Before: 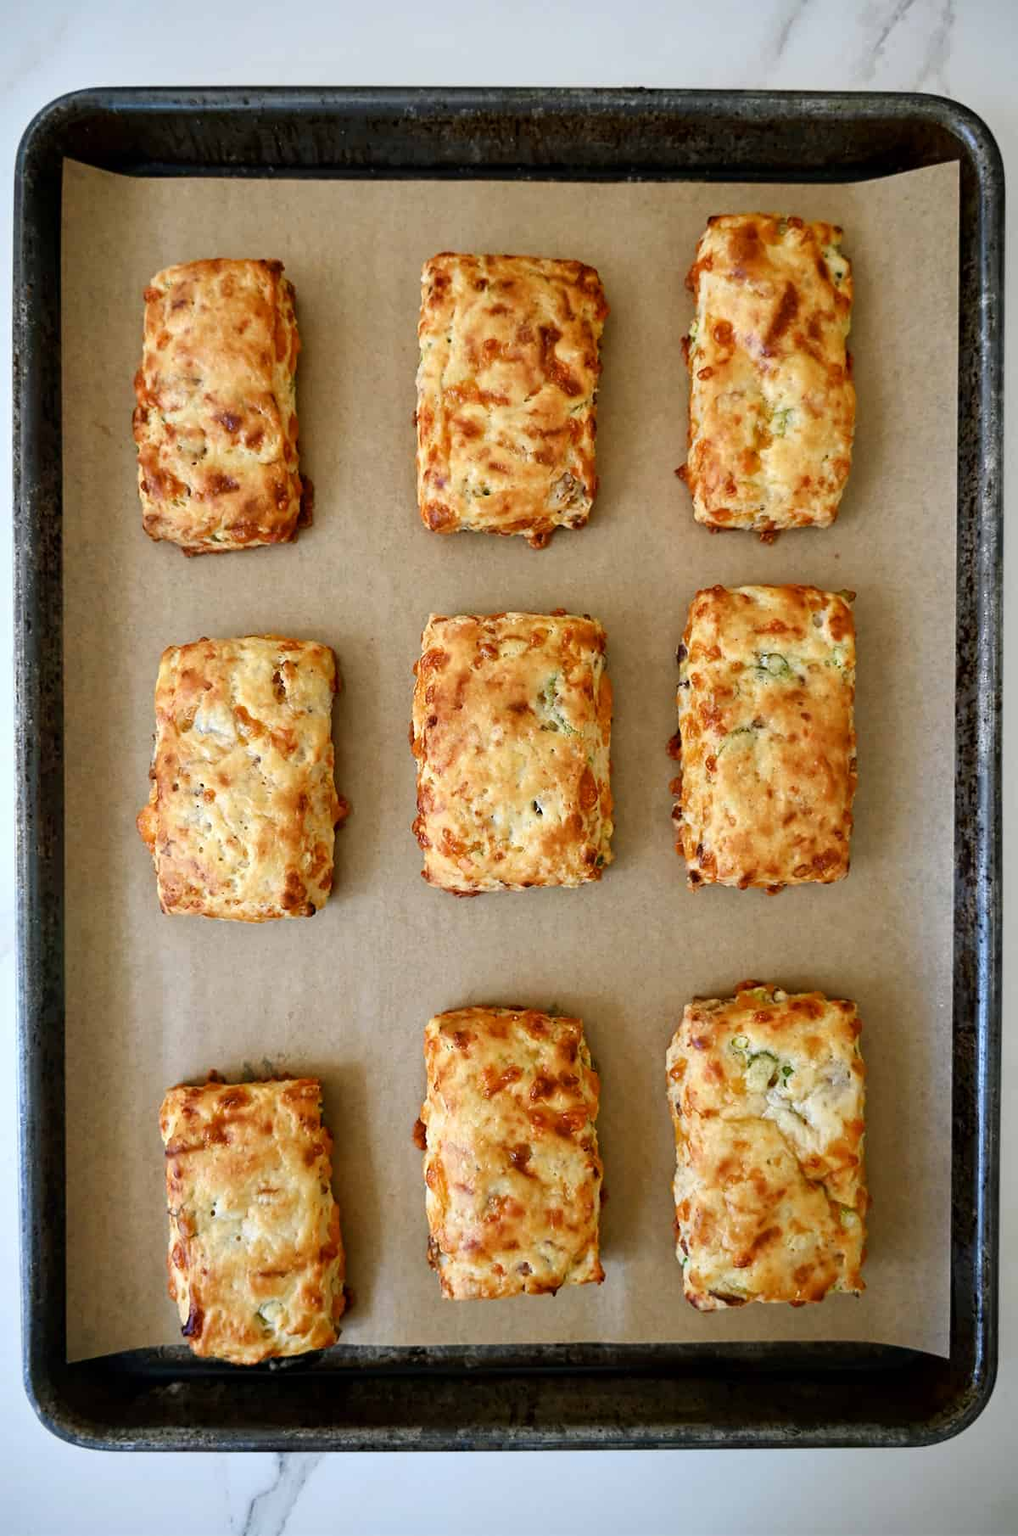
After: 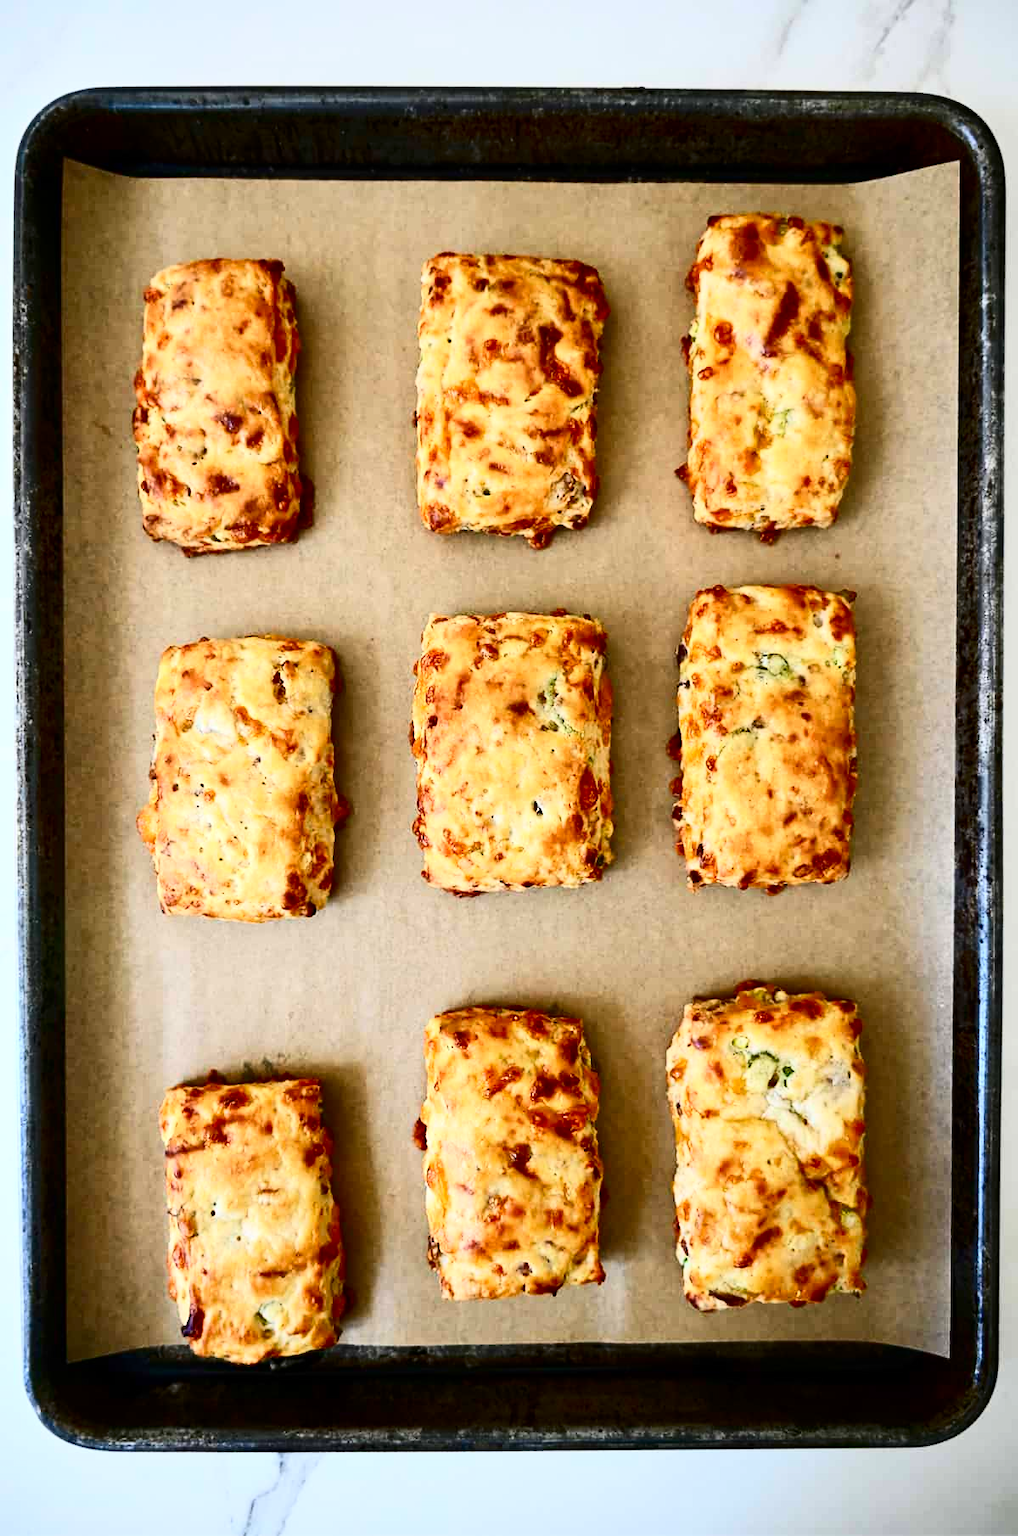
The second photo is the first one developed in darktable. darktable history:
contrast brightness saturation: contrast 0.404, brightness 0.054, saturation 0.261
